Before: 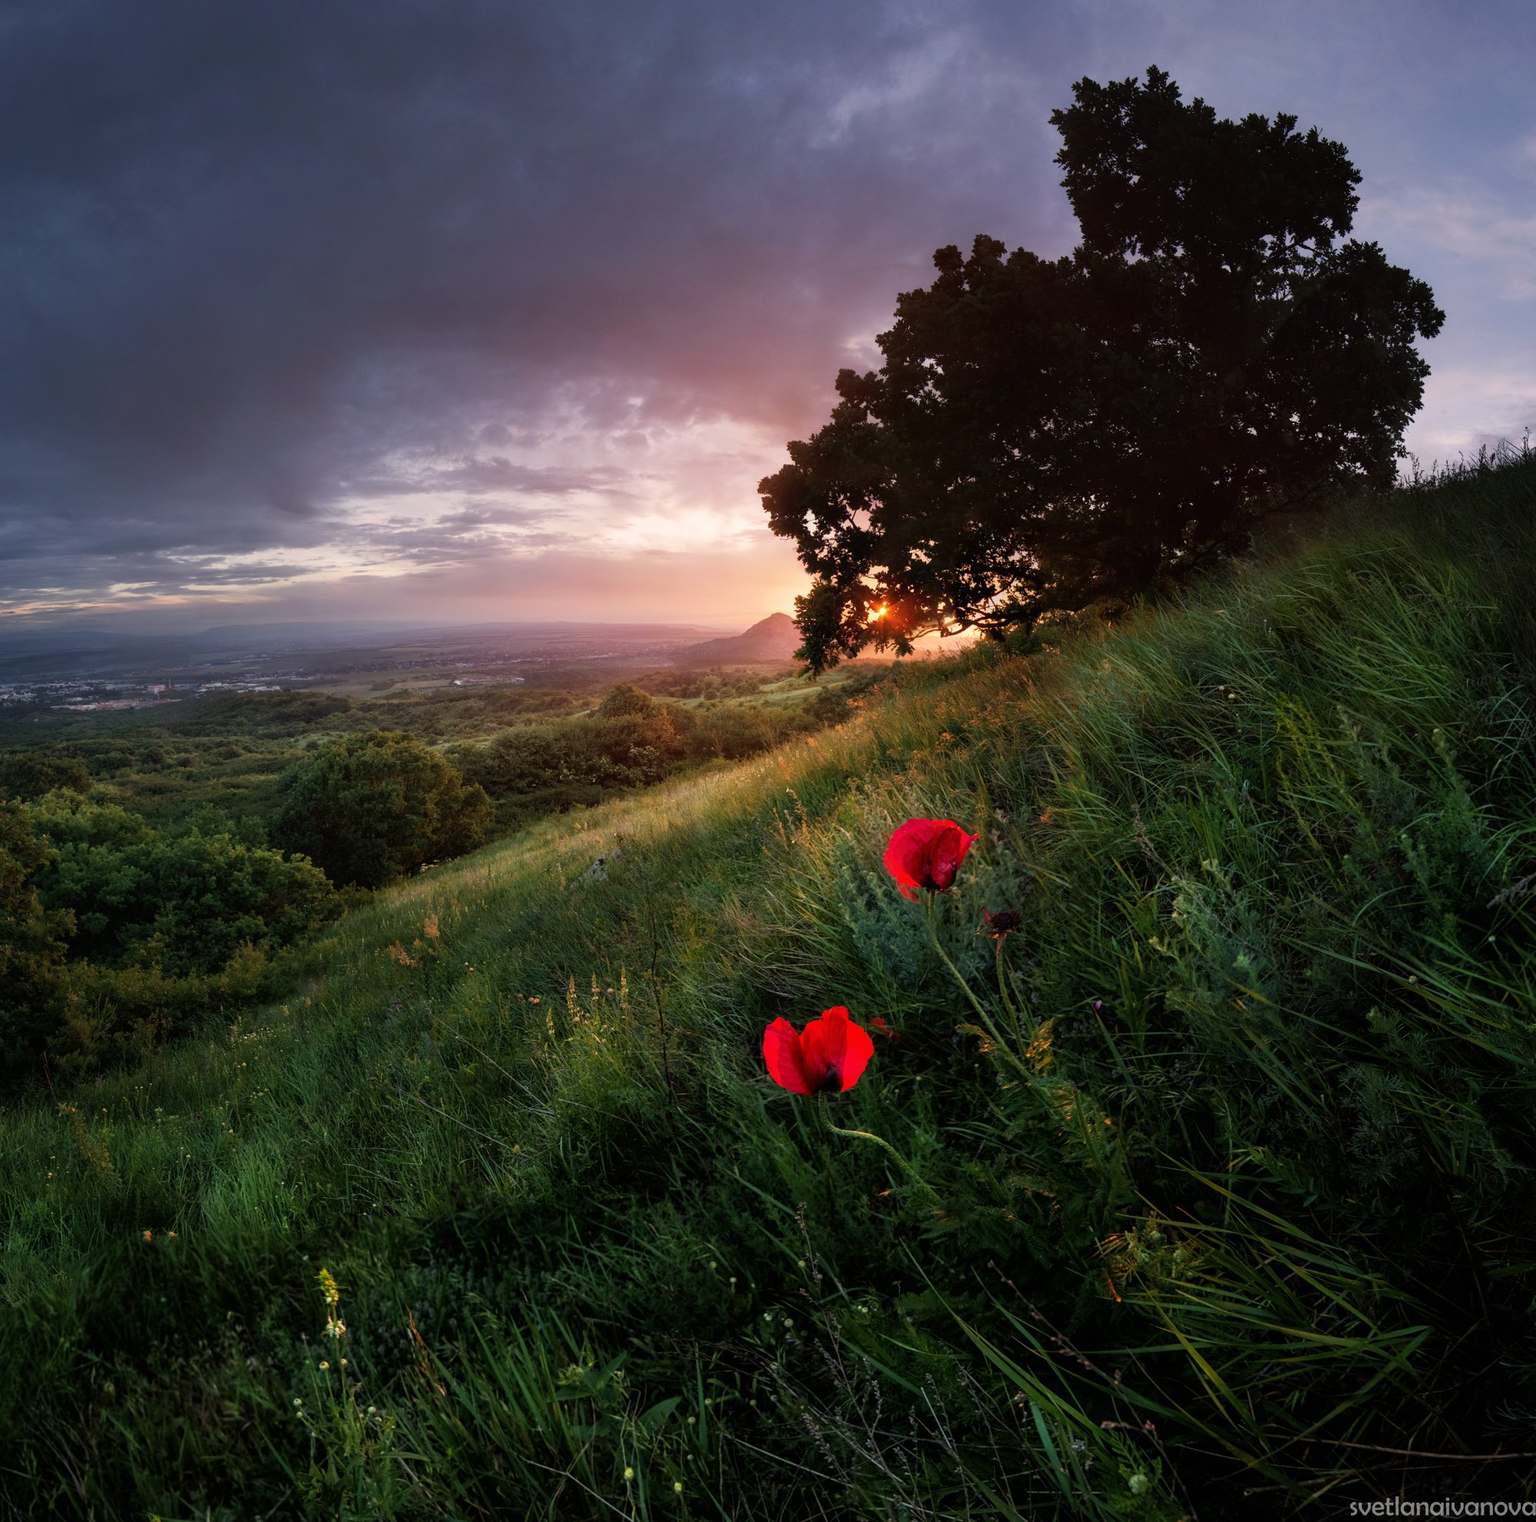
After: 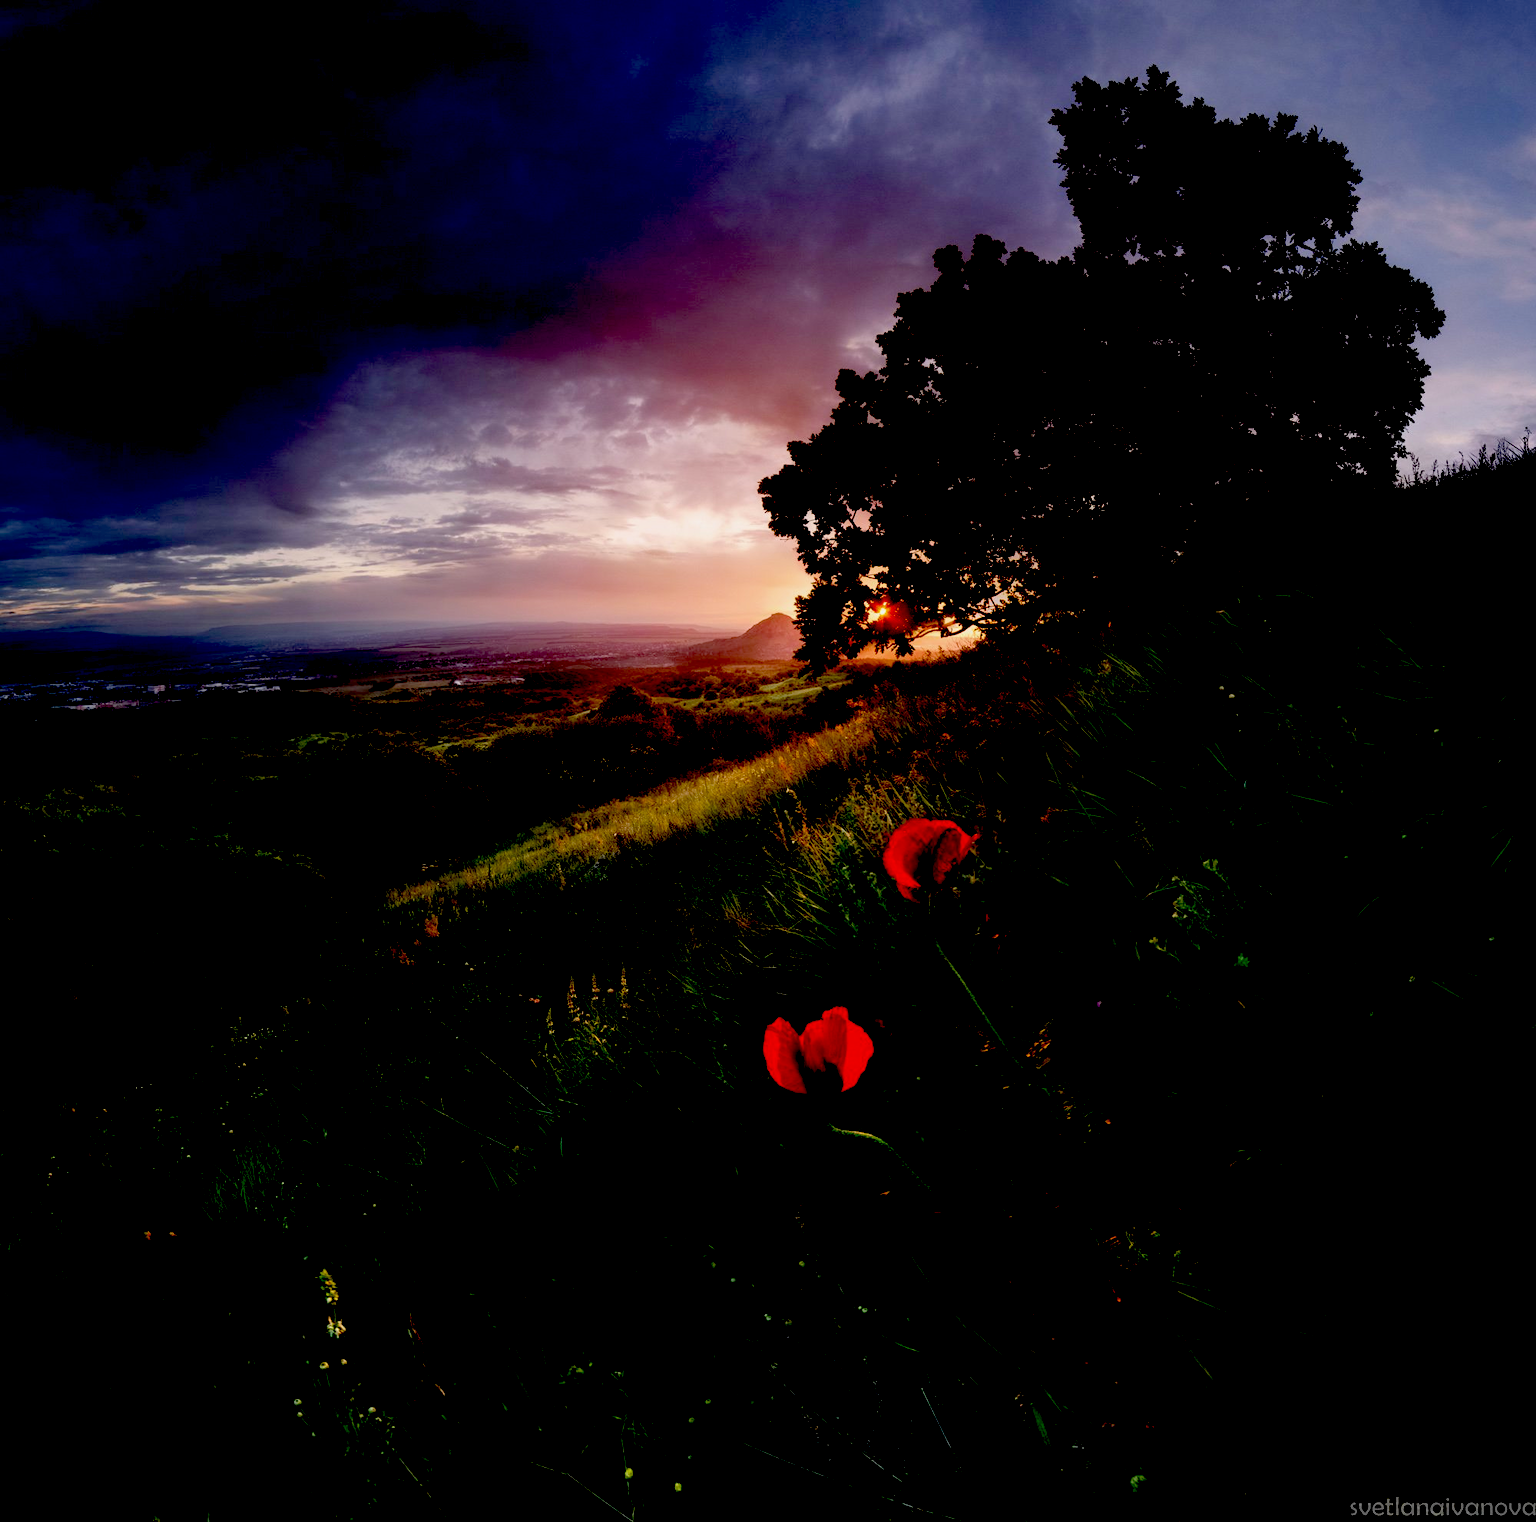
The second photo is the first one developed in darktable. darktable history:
exposure: black level correction 0.099, exposure -0.092 EV, compensate highlight preservation false
